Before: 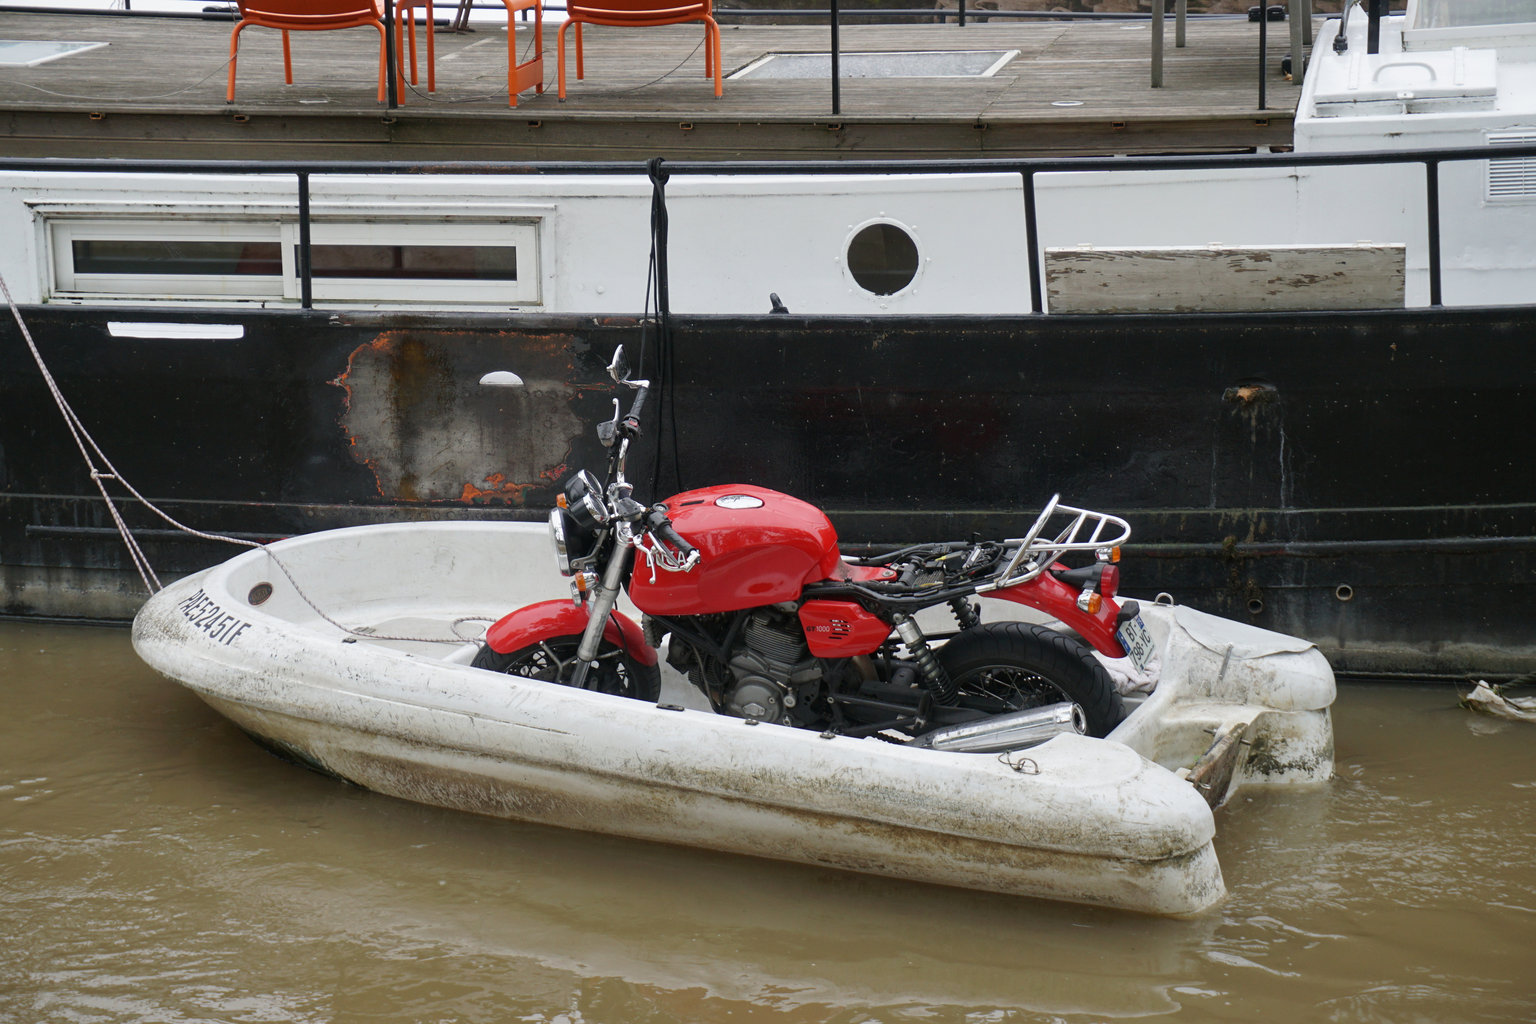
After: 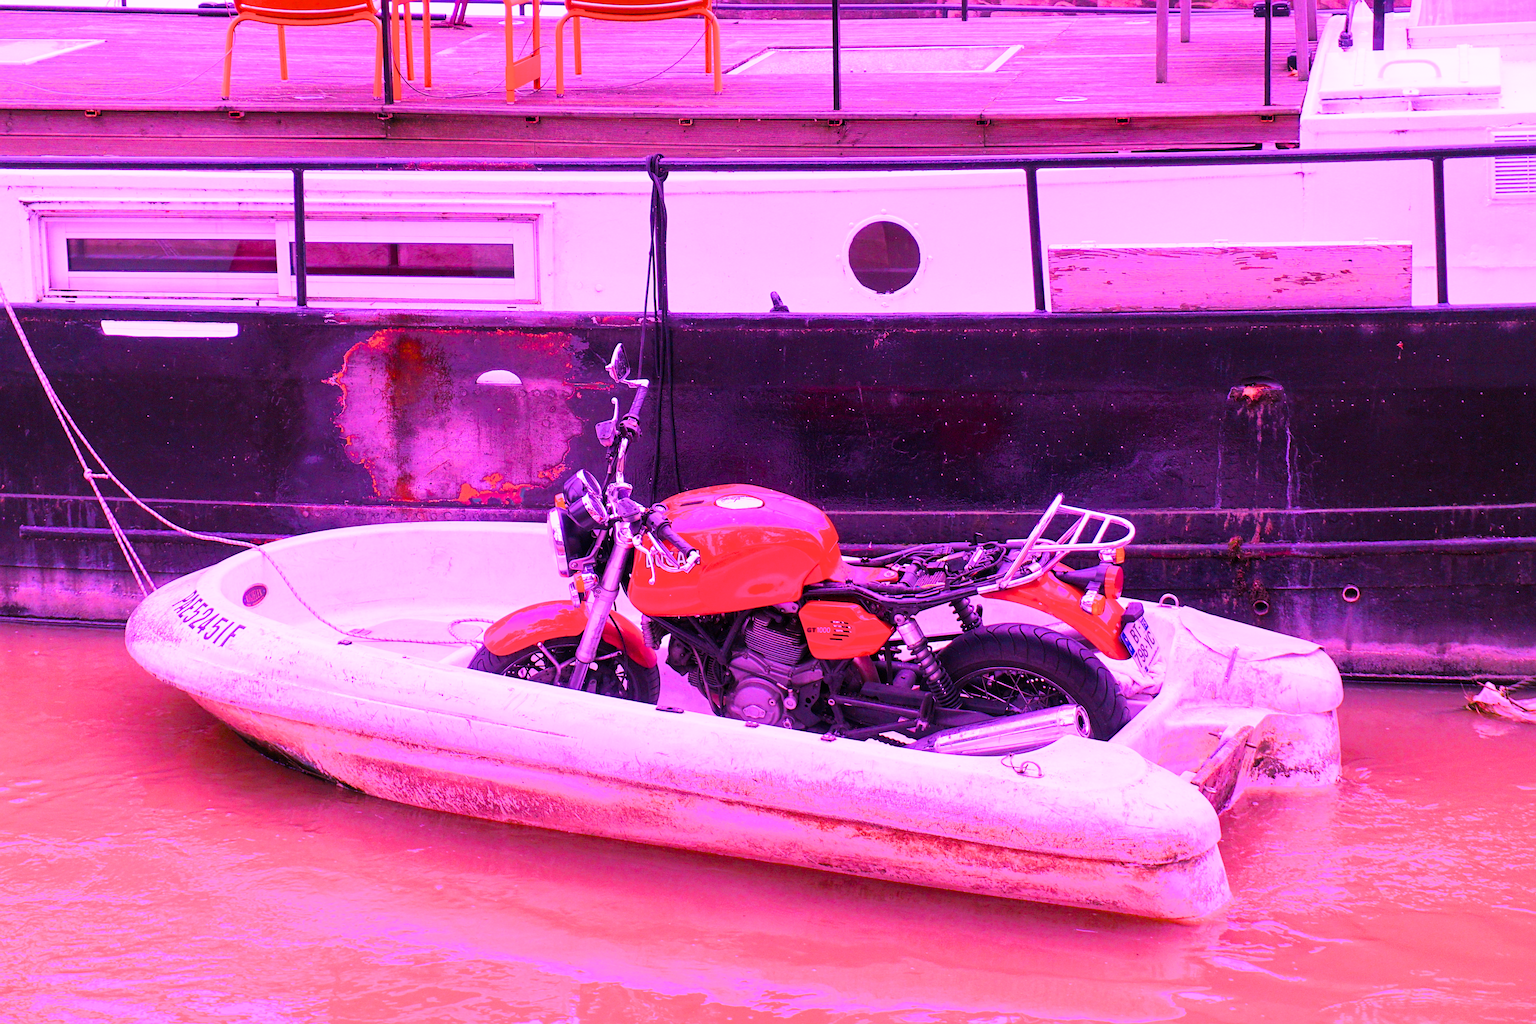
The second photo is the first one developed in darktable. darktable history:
exposure: black level correction 0, exposure 0.7 EV, compensate exposure bias true, compensate highlight preservation false
filmic rgb: black relative exposure -7.15 EV, white relative exposure 5.36 EV, hardness 3.02, color science v6 (2022)
highlight reconstruction: iterations 1, diameter of reconstruction 64 px
lens correction: scale 1.01, crop 1, focal 85, aperture 2.8, distance 7.77, camera "Canon EOS RP", lens "Canon RF 85mm F2 MACRO IS STM"
raw denoise: x [[0, 0.25, 0.5, 0.75, 1] ×4]
sharpen: on, module defaults
white balance: red 1.803, blue 1.886
color balance rgb: linear chroma grading › global chroma 9%, perceptual saturation grading › global saturation 36%, perceptual saturation grading › shadows 35%, perceptual brilliance grading › global brilliance 21.21%, perceptual brilliance grading › shadows -35%, global vibrance 21.21%
